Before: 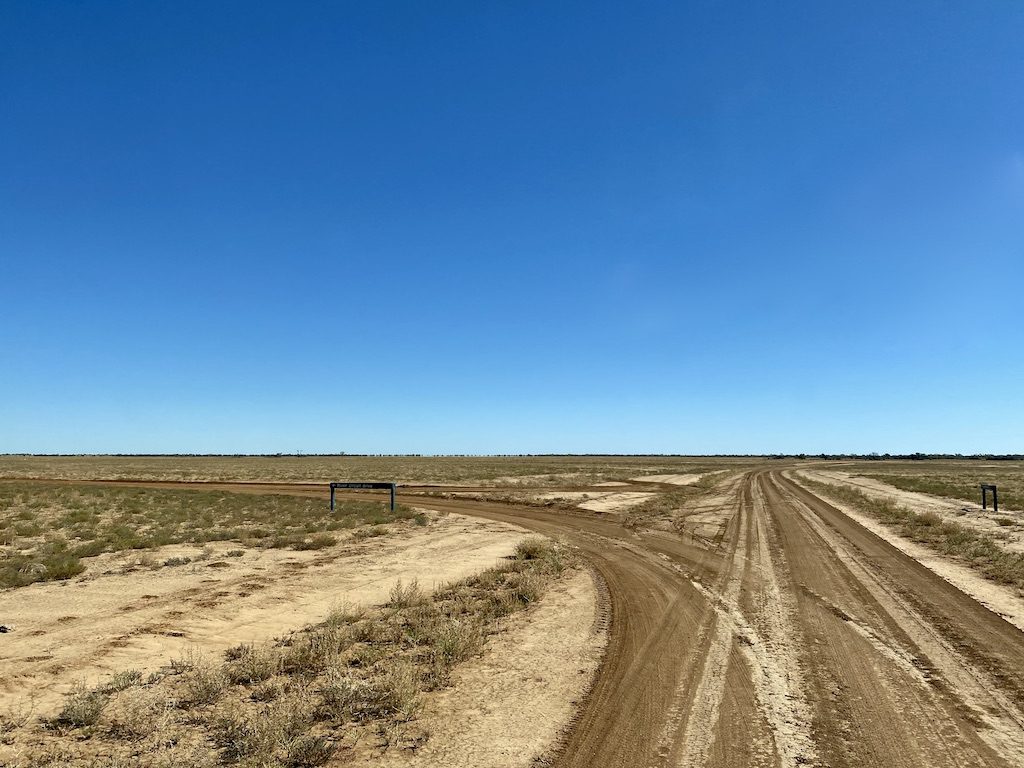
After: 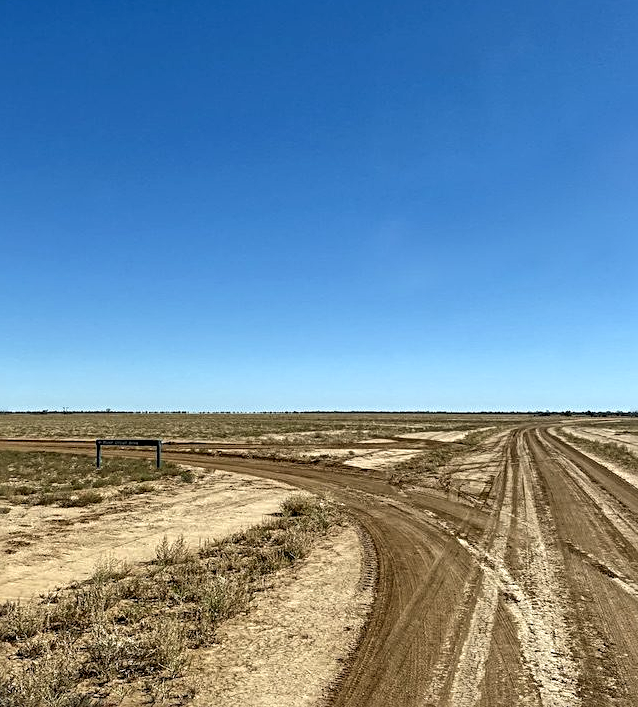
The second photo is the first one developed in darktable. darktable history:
local contrast: detail 130%
crop and rotate: left 22.918%, top 5.629%, right 14.711%, bottom 2.247%
sharpen: radius 3.119
